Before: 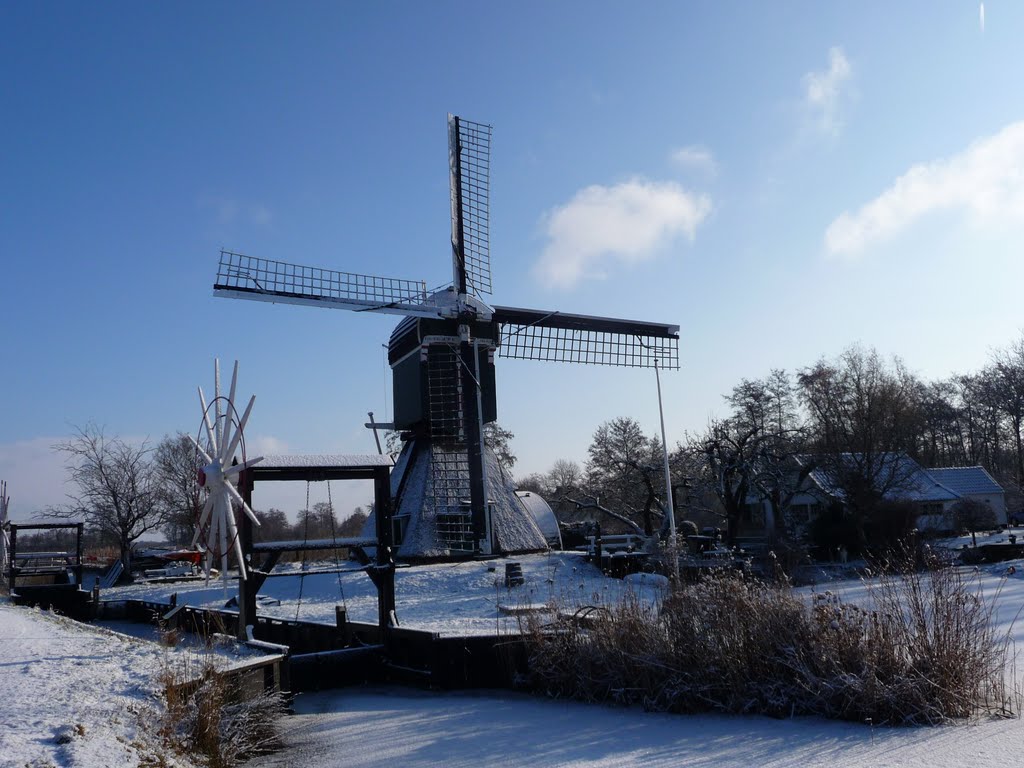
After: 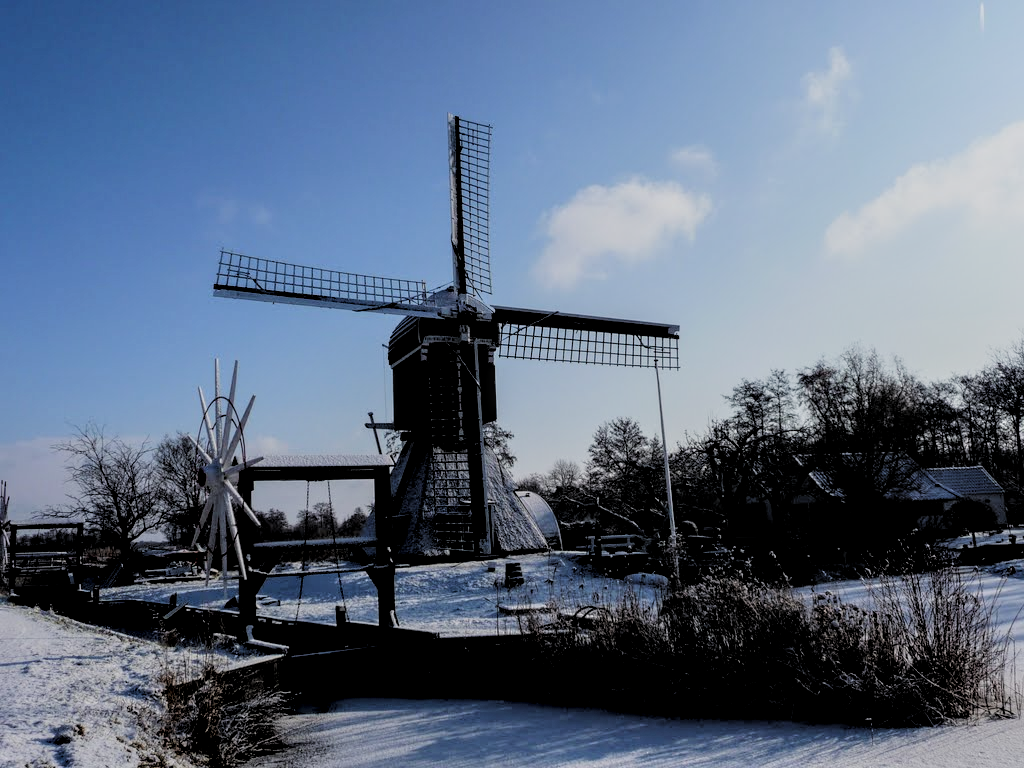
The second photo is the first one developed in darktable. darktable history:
filmic rgb: black relative exposure -4.35 EV, white relative exposure 4.56 EV, hardness 2.37, contrast 1.053, add noise in highlights 0.001, preserve chrominance luminance Y, color science v3 (2019), use custom middle-gray values true, iterations of high-quality reconstruction 0, contrast in highlights soft
local contrast: detail 142%
sharpen: radius 5.287, amount 0.311, threshold 26.127
